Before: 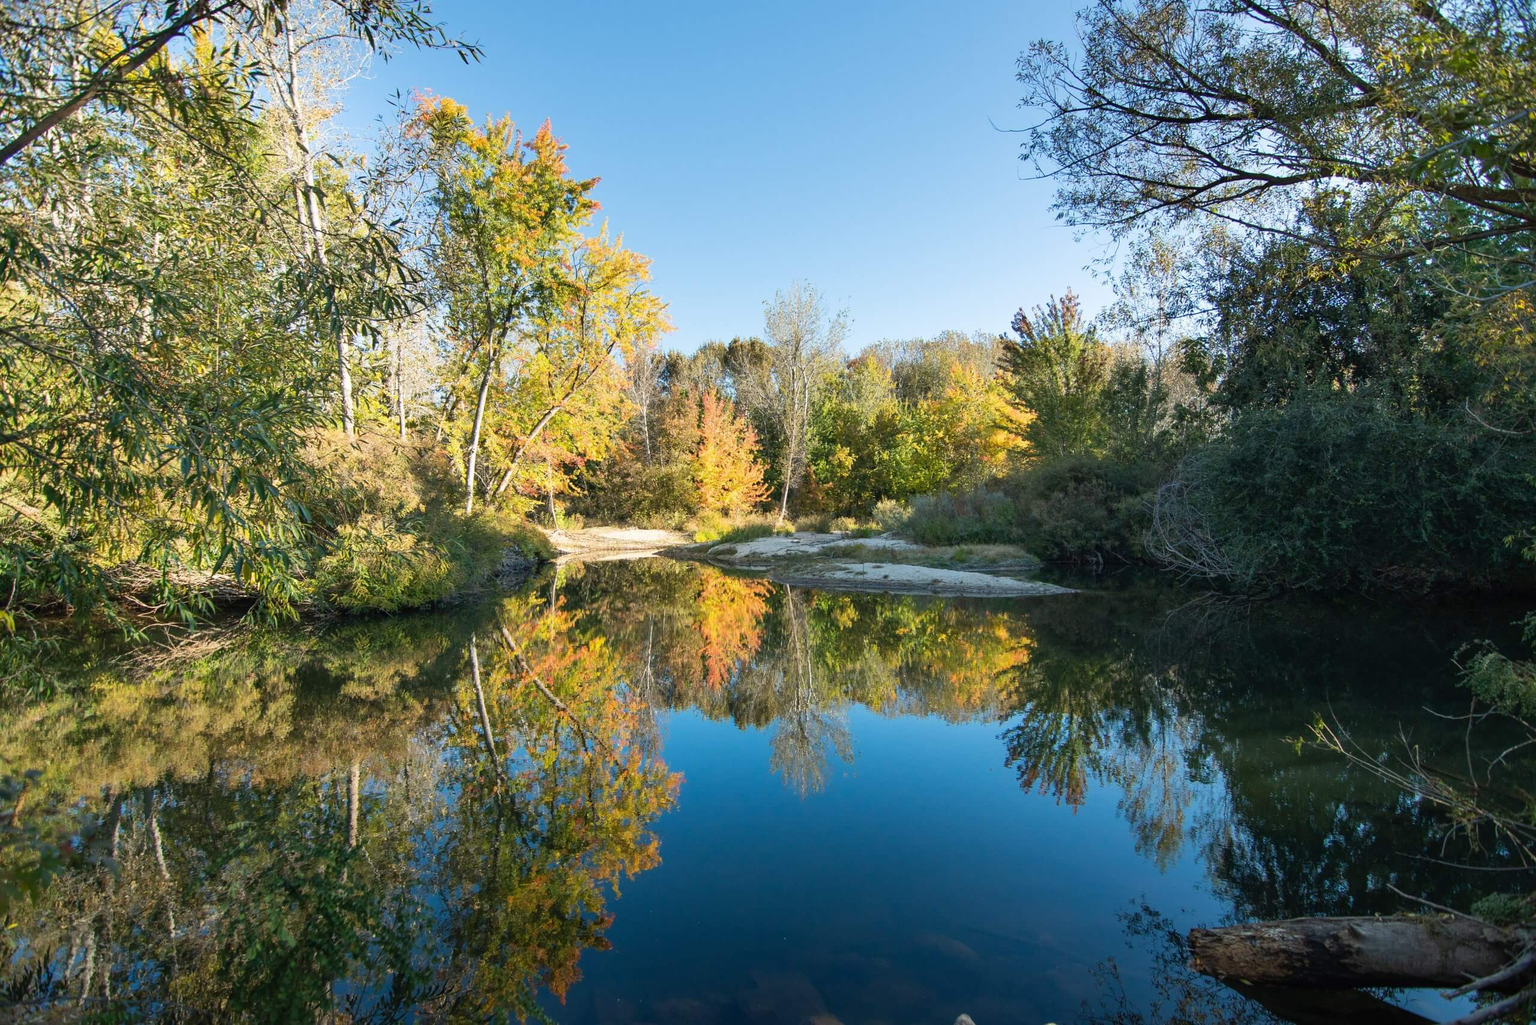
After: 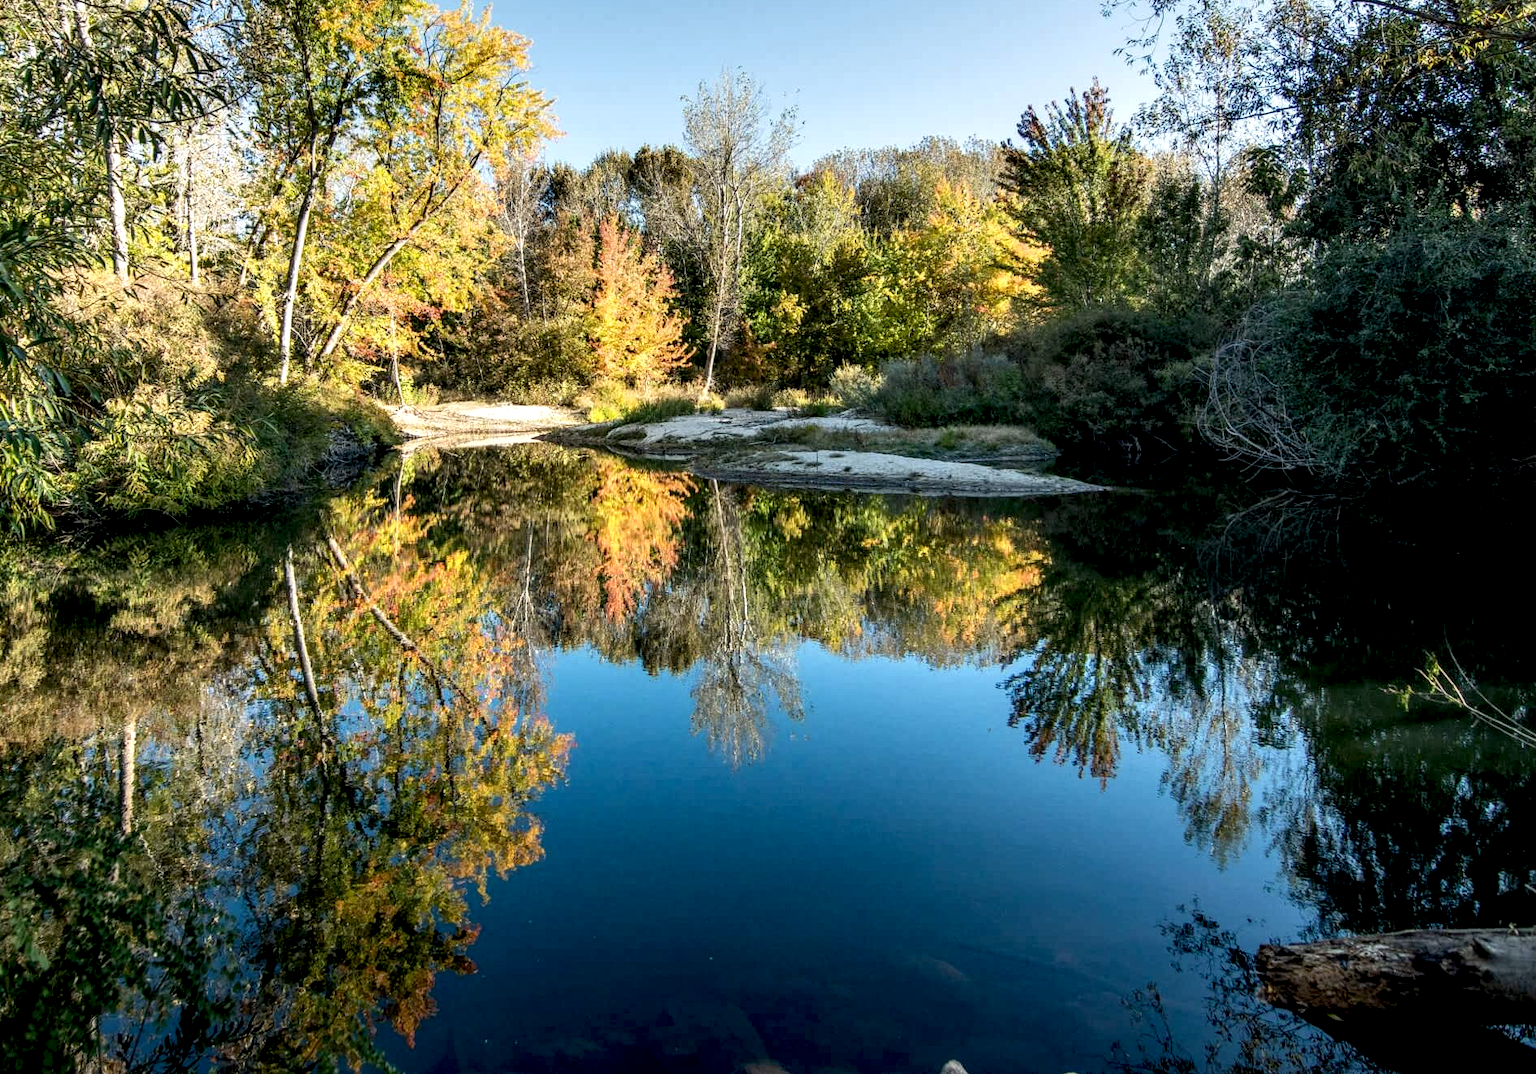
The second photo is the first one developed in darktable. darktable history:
local contrast: highlights 64%, shadows 54%, detail 168%, midtone range 0.517
exposure: black level correction 0.009, exposure -0.16 EV, compensate highlight preservation false
crop: left 16.884%, top 22.458%, right 9.147%
